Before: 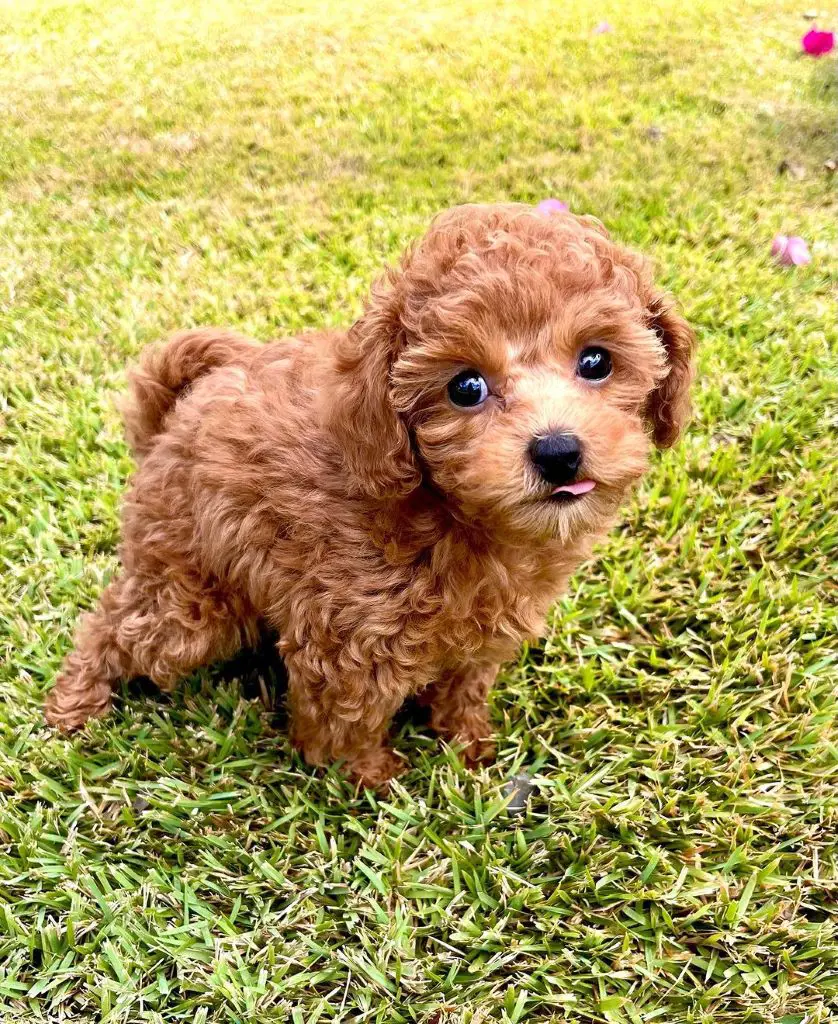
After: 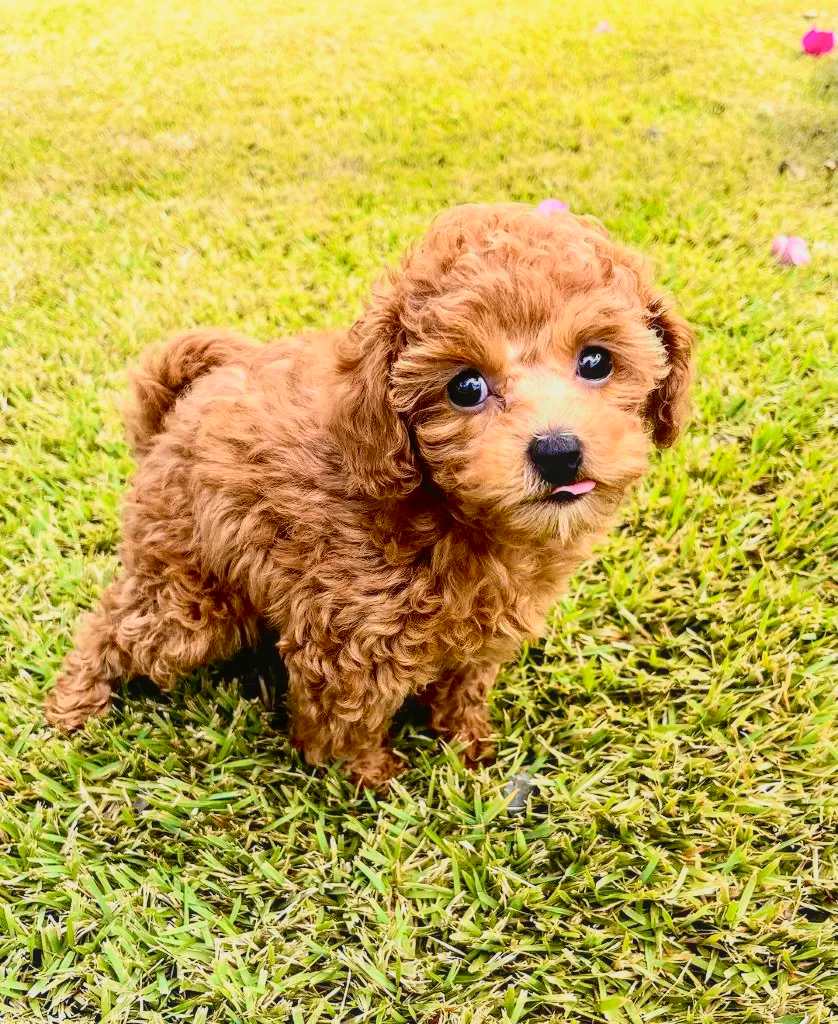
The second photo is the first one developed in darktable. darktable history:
tone curve: curves: ch0 [(0, 0.03) (0.113, 0.087) (0.207, 0.184) (0.515, 0.612) (0.712, 0.793) (1, 0.946)]; ch1 [(0, 0) (0.172, 0.123) (0.317, 0.279) (0.407, 0.401) (0.476, 0.482) (0.505, 0.499) (0.534, 0.534) (0.632, 0.645) (0.726, 0.745) (1, 1)]; ch2 [(0, 0) (0.411, 0.424) (0.476, 0.492) (0.521, 0.524) (0.541, 0.559) (0.65, 0.699) (1, 1)], color space Lab, independent channels, preserve colors none
local contrast: on, module defaults
contrast equalizer: octaves 7, y [[0.6 ×6], [0.55 ×6], [0 ×6], [0 ×6], [0 ×6]], mix -0.3
